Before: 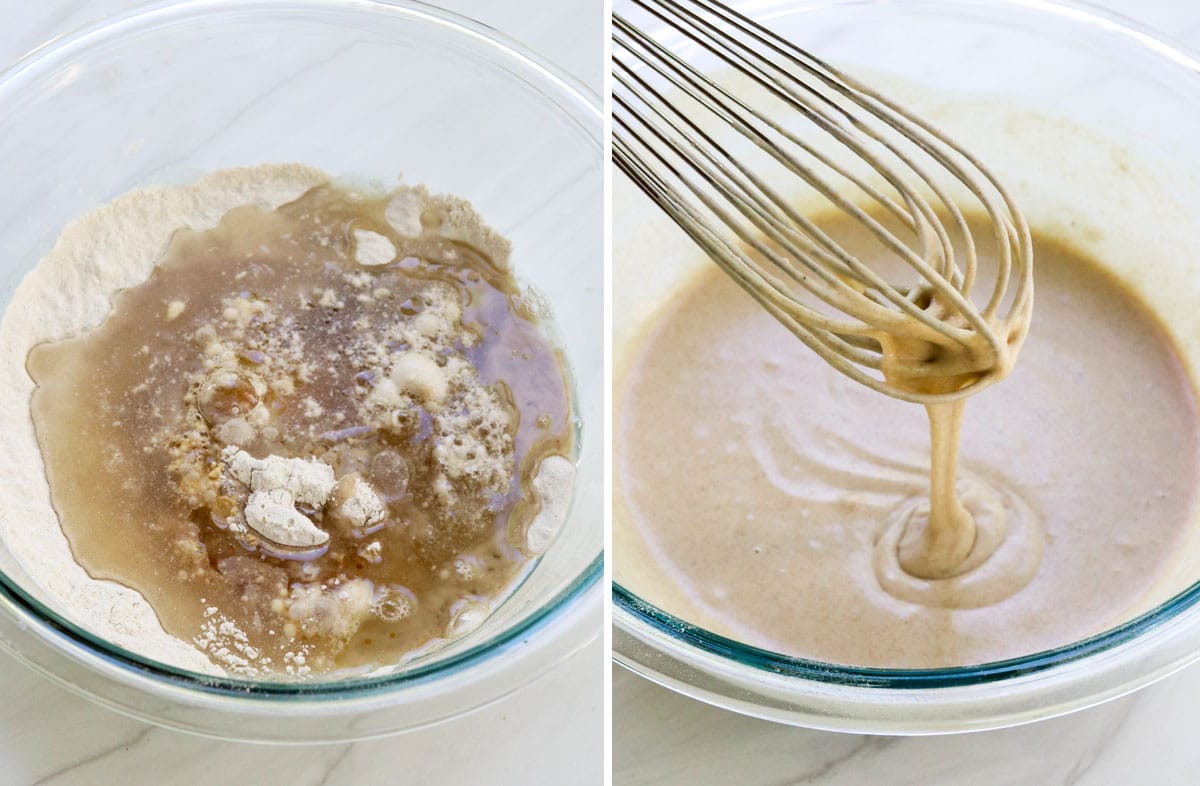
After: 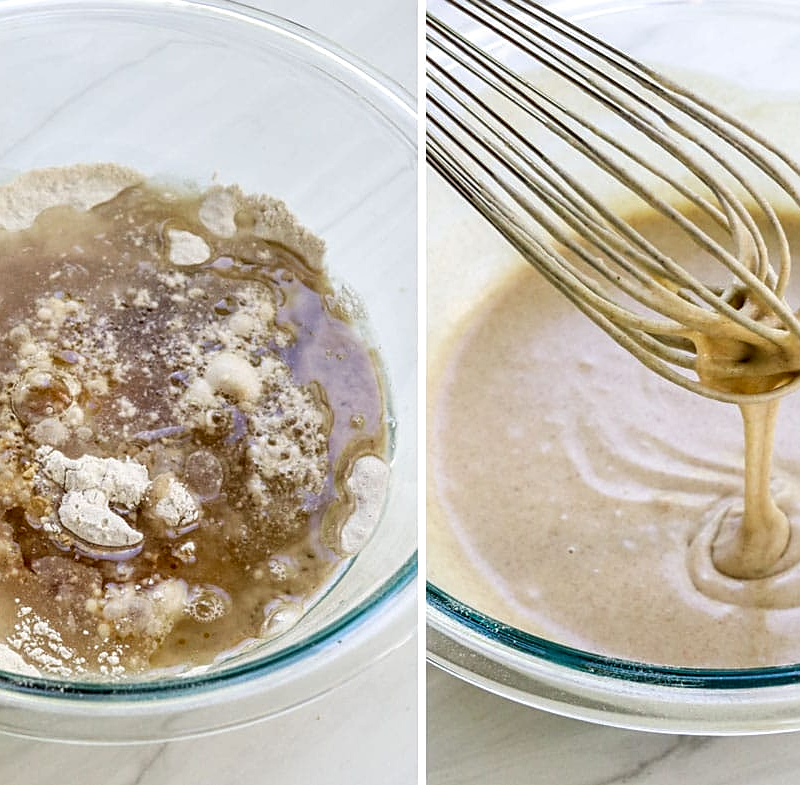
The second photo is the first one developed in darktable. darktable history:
crop and rotate: left 15.546%, right 17.787%
sharpen: on, module defaults
local contrast: highlights 35%, detail 135%
